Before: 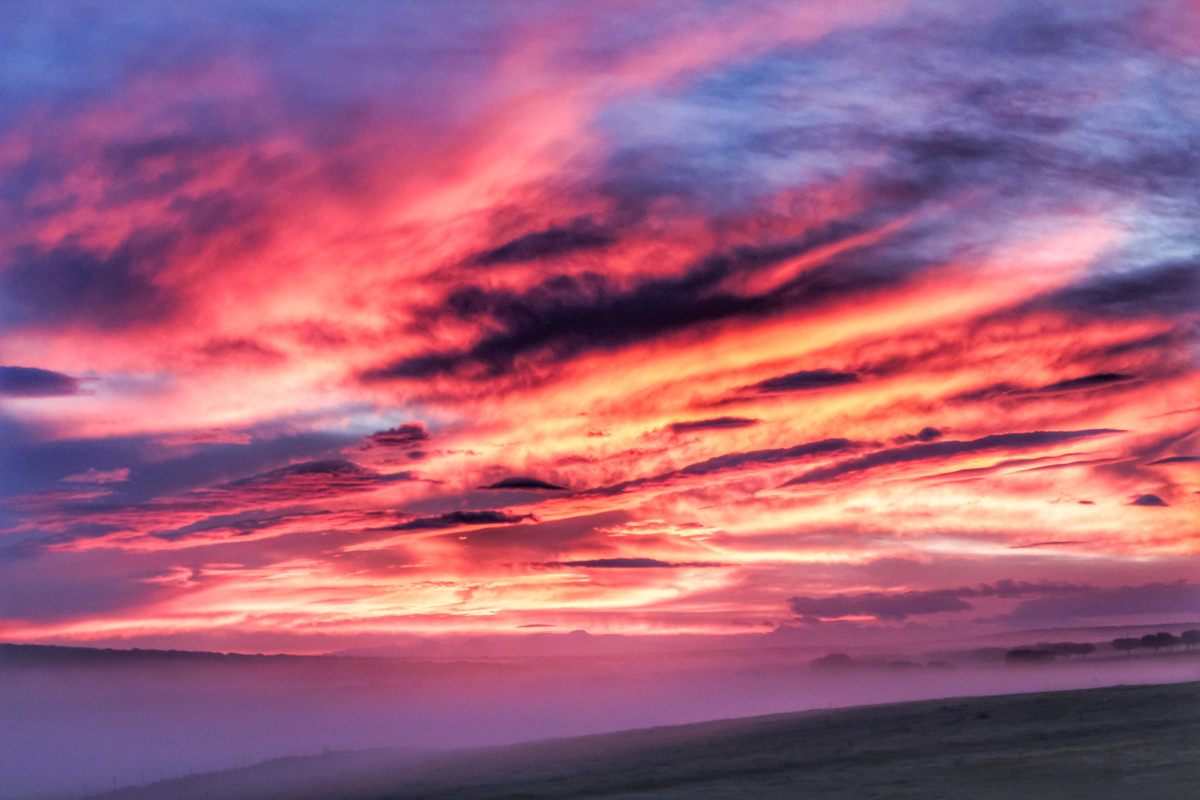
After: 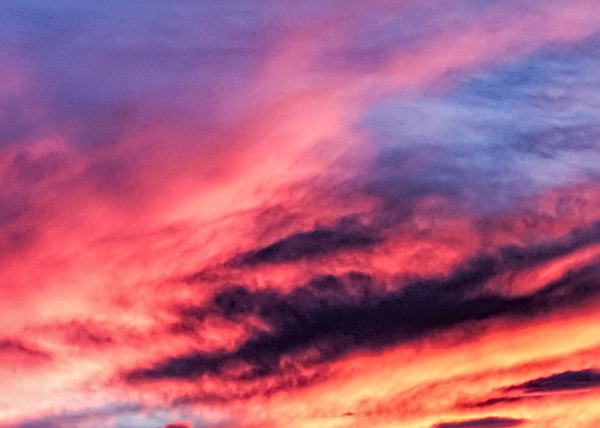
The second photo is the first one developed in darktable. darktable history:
crop: left 19.556%, right 30.401%, bottom 46.458%
sharpen: radius 3.69, amount 0.928
shadows and highlights: shadows 60, soften with gaussian
